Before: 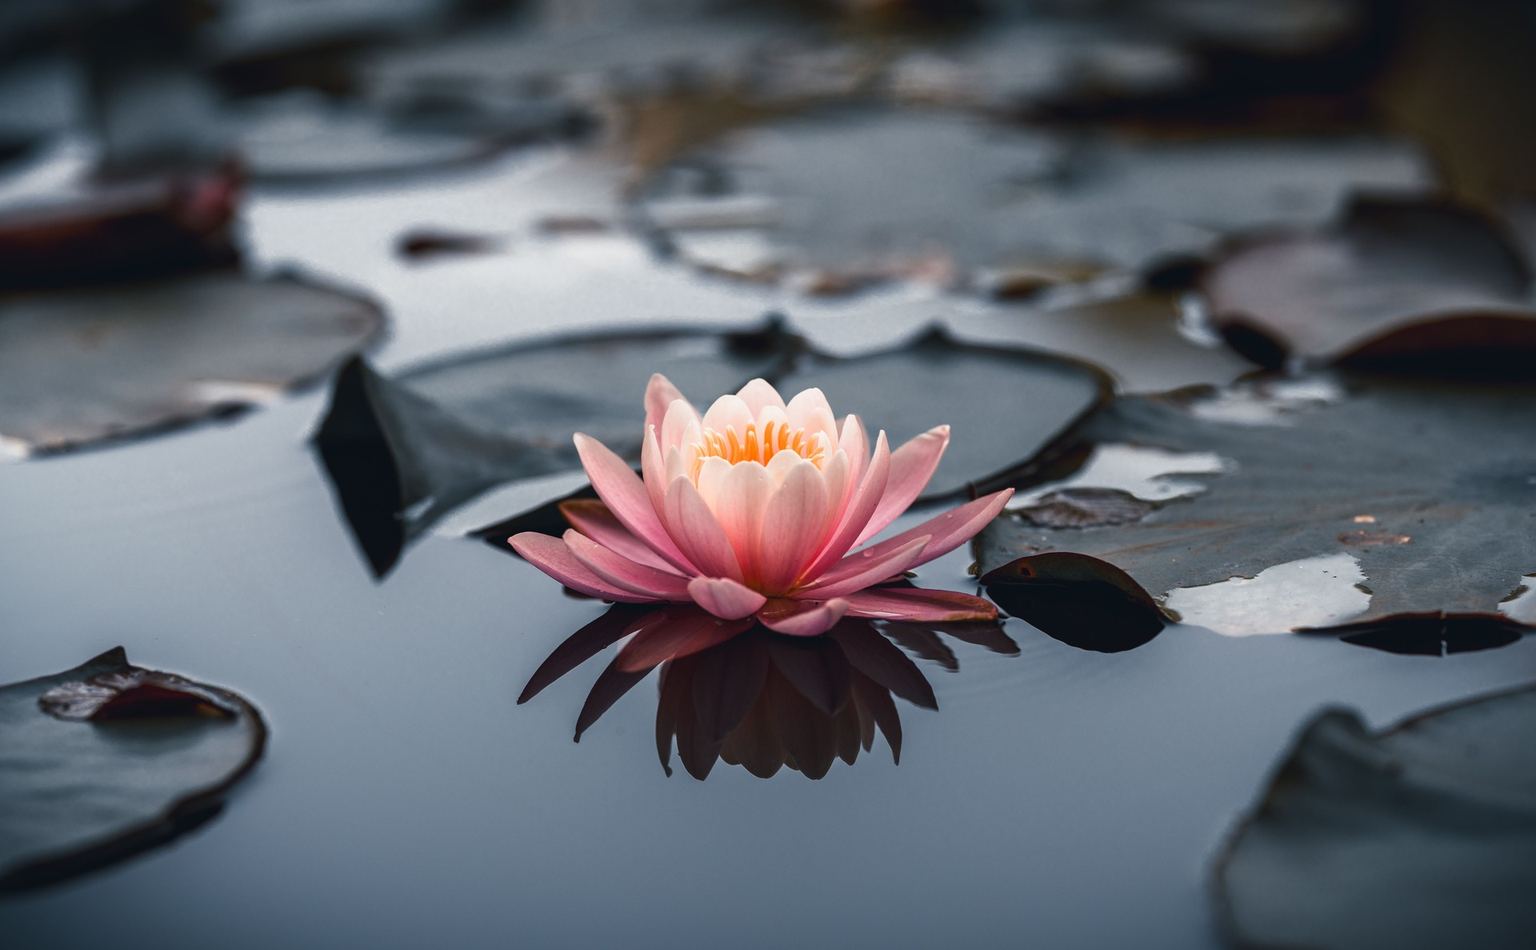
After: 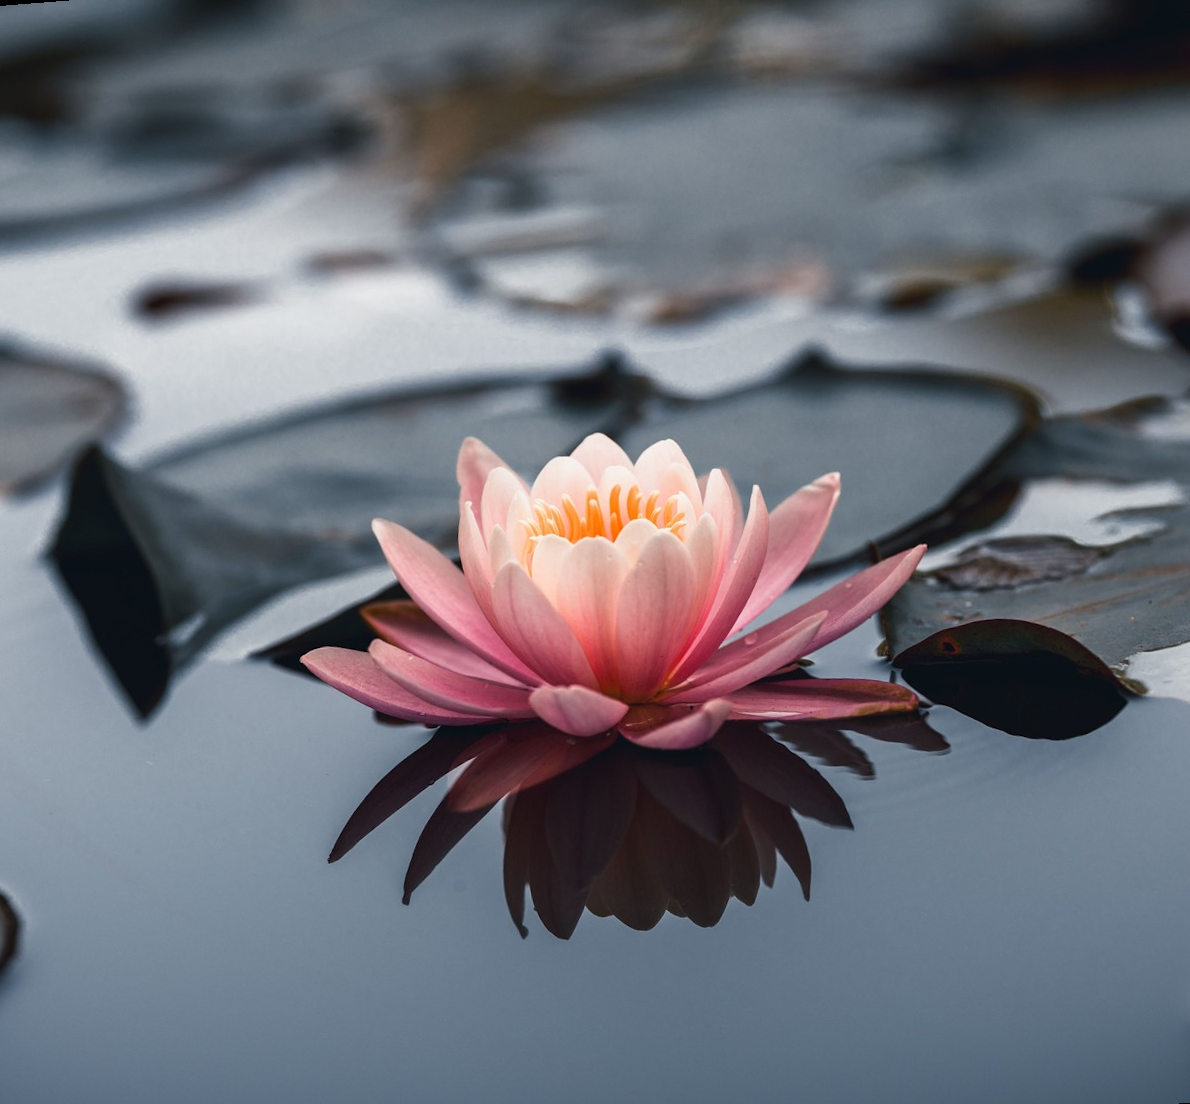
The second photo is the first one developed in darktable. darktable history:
rotate and perspective: rotation -4.57°, crop left 0.054, crop right 0.944, crop top 0.087, crop bottom 0.914
crop and rotate: left 15.546%, right 17.787%
